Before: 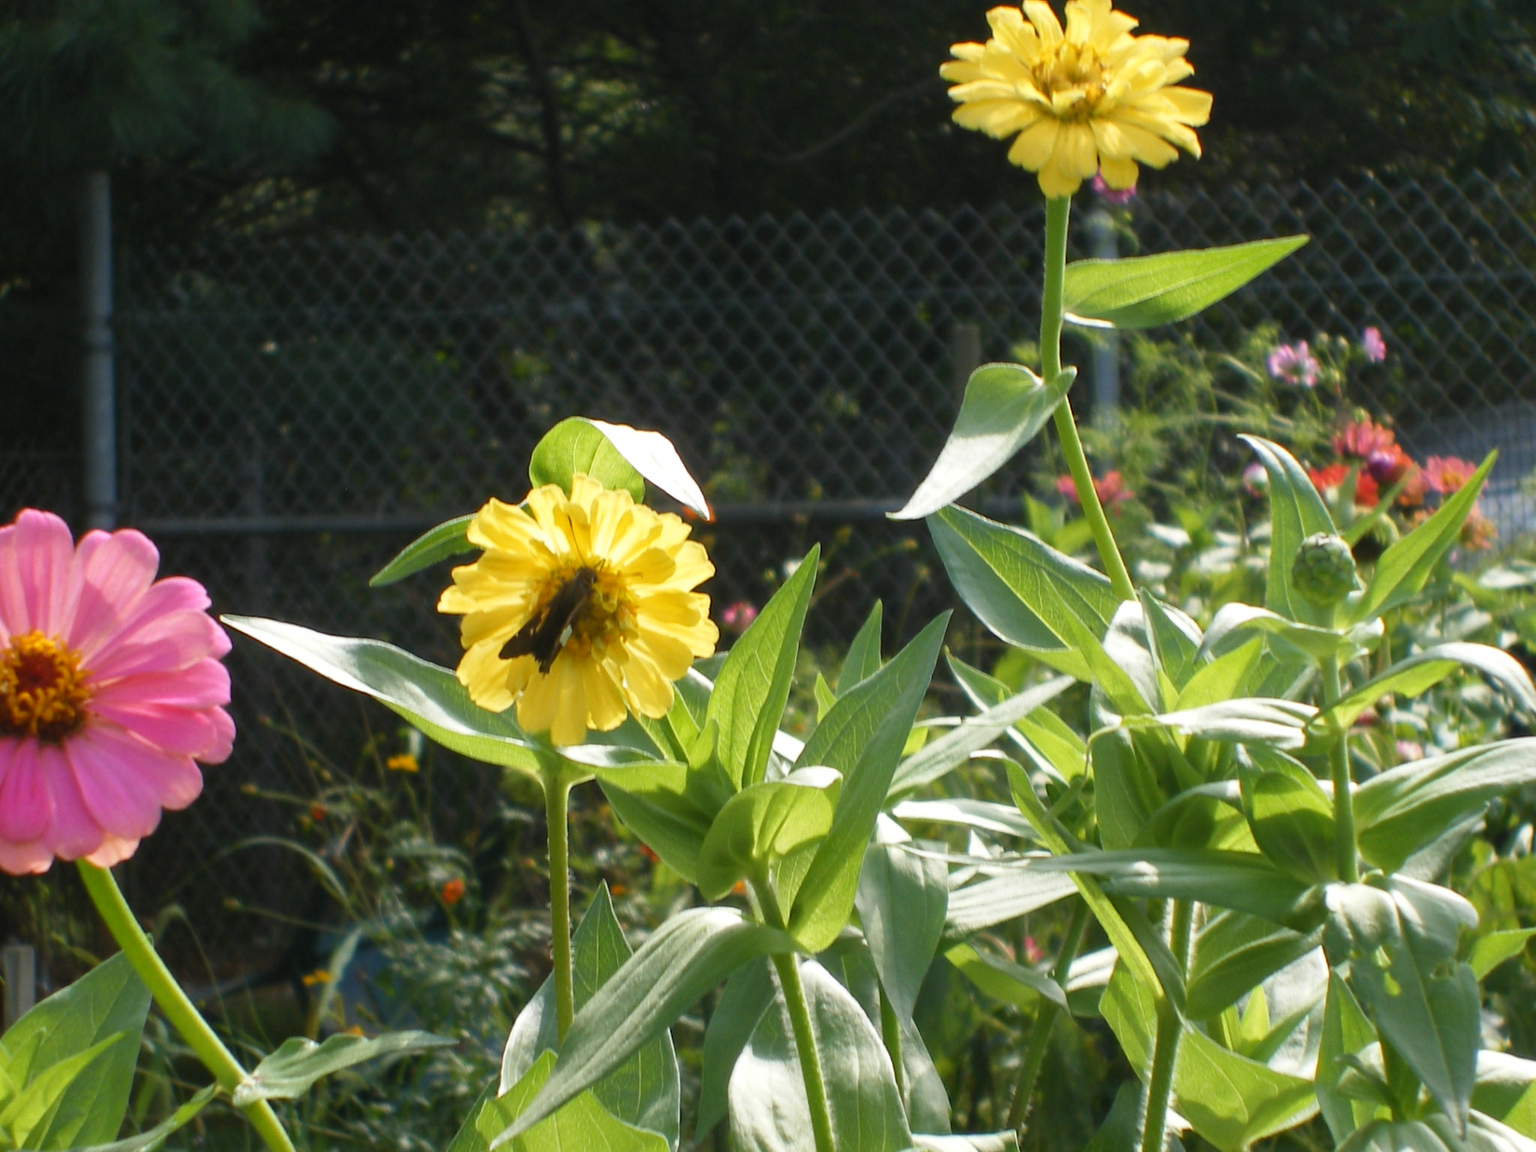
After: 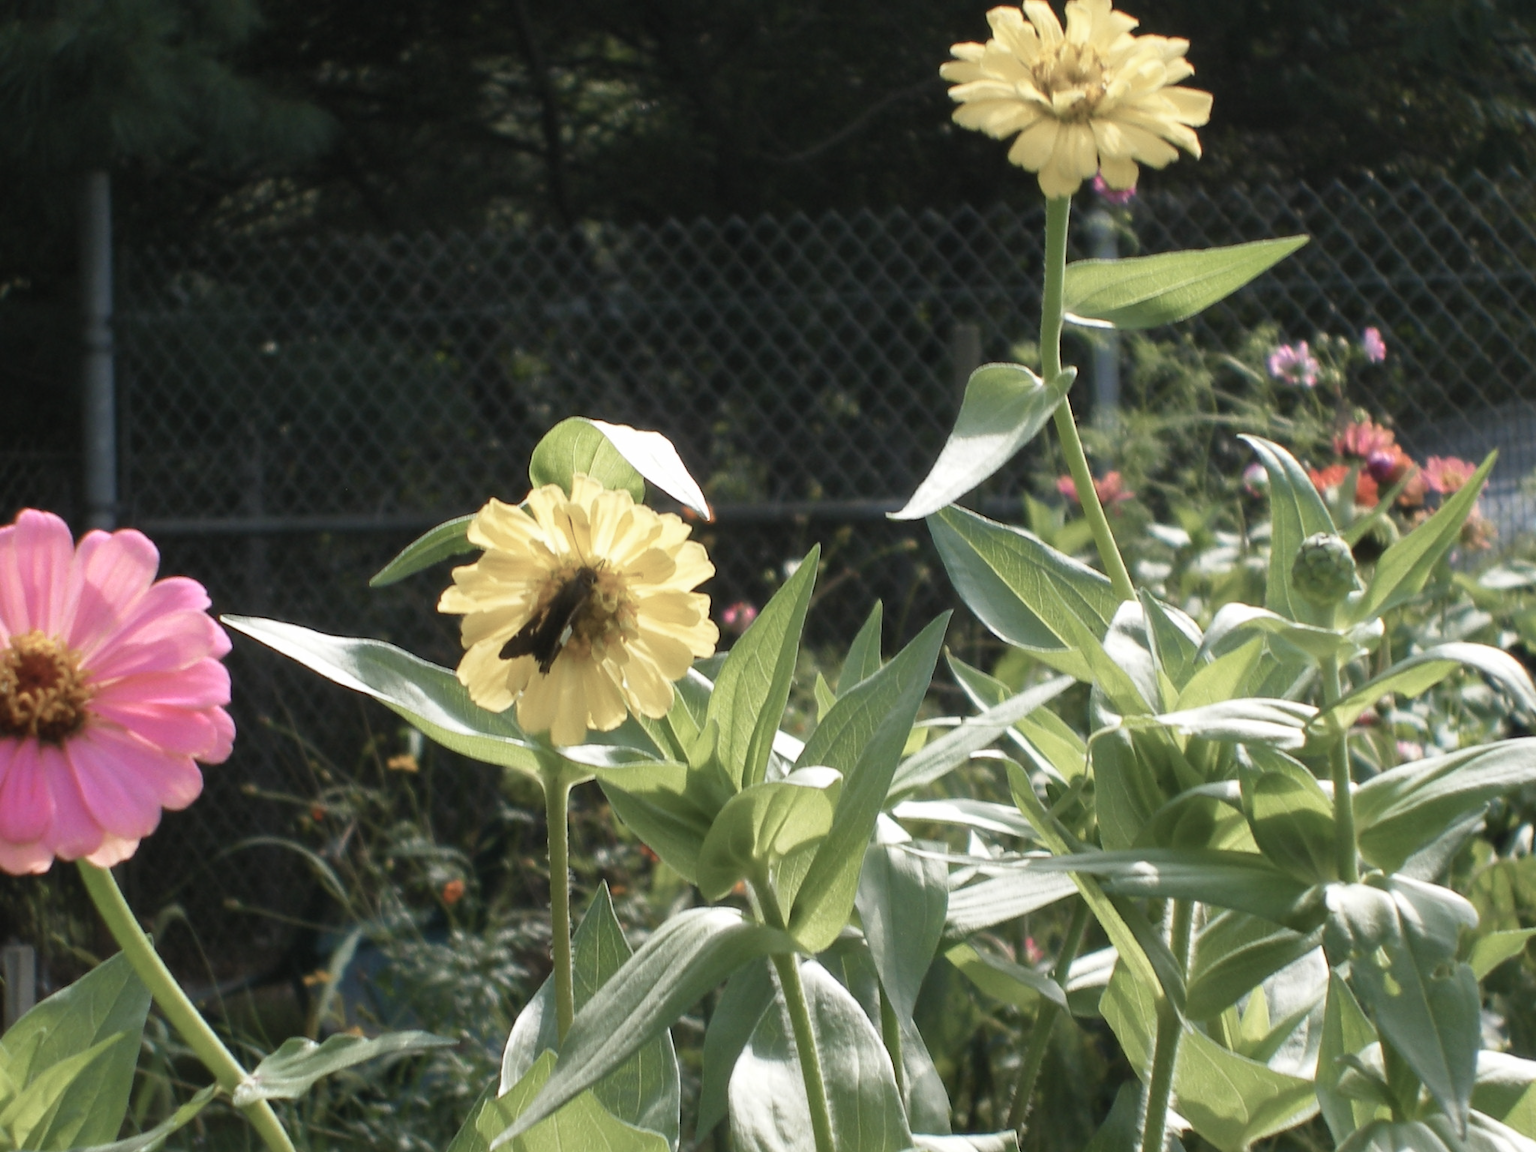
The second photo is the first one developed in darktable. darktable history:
color zones: curves: ch0 [(0, 0.559) (0.153, 0.551) (0.229, 0.5) (0.429, 0.5) (0.571, 0.5) (0.714, 0.5) (0.857, 0.5) (1, 0.559)]; ch1 [(0, 0.417) (0.112, 0.336) (0.213, 0.26) (0.429, 0.34) (0.571, 0.35) (0.683, 0.331) (0.857, 0.344) (1, 0.417)]
